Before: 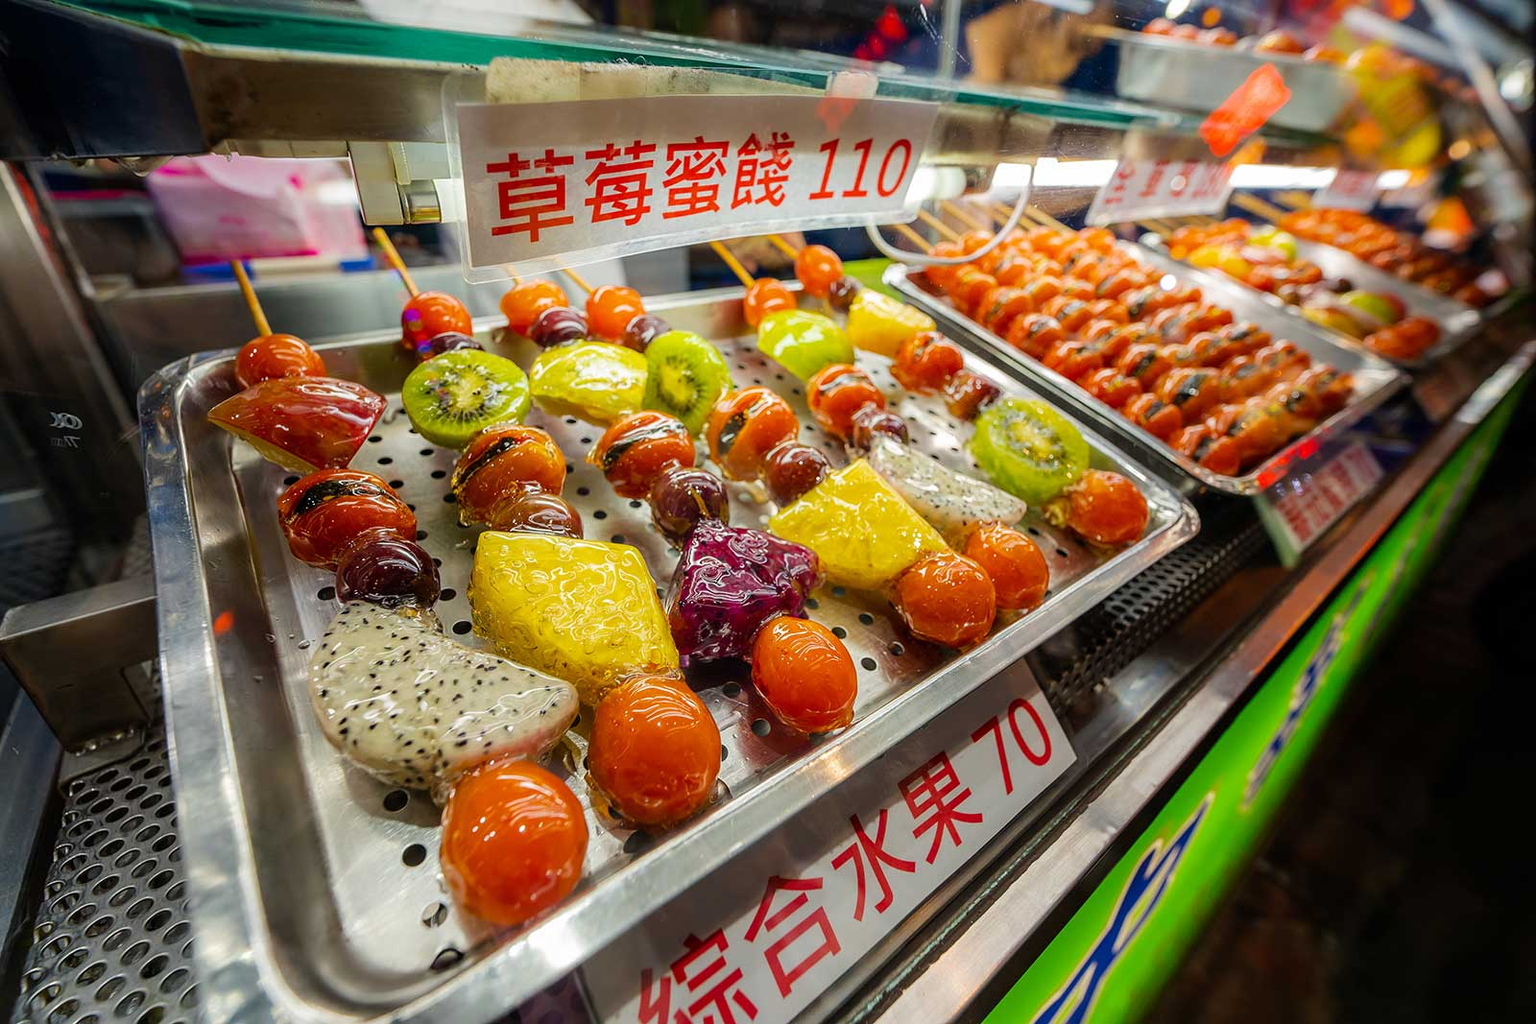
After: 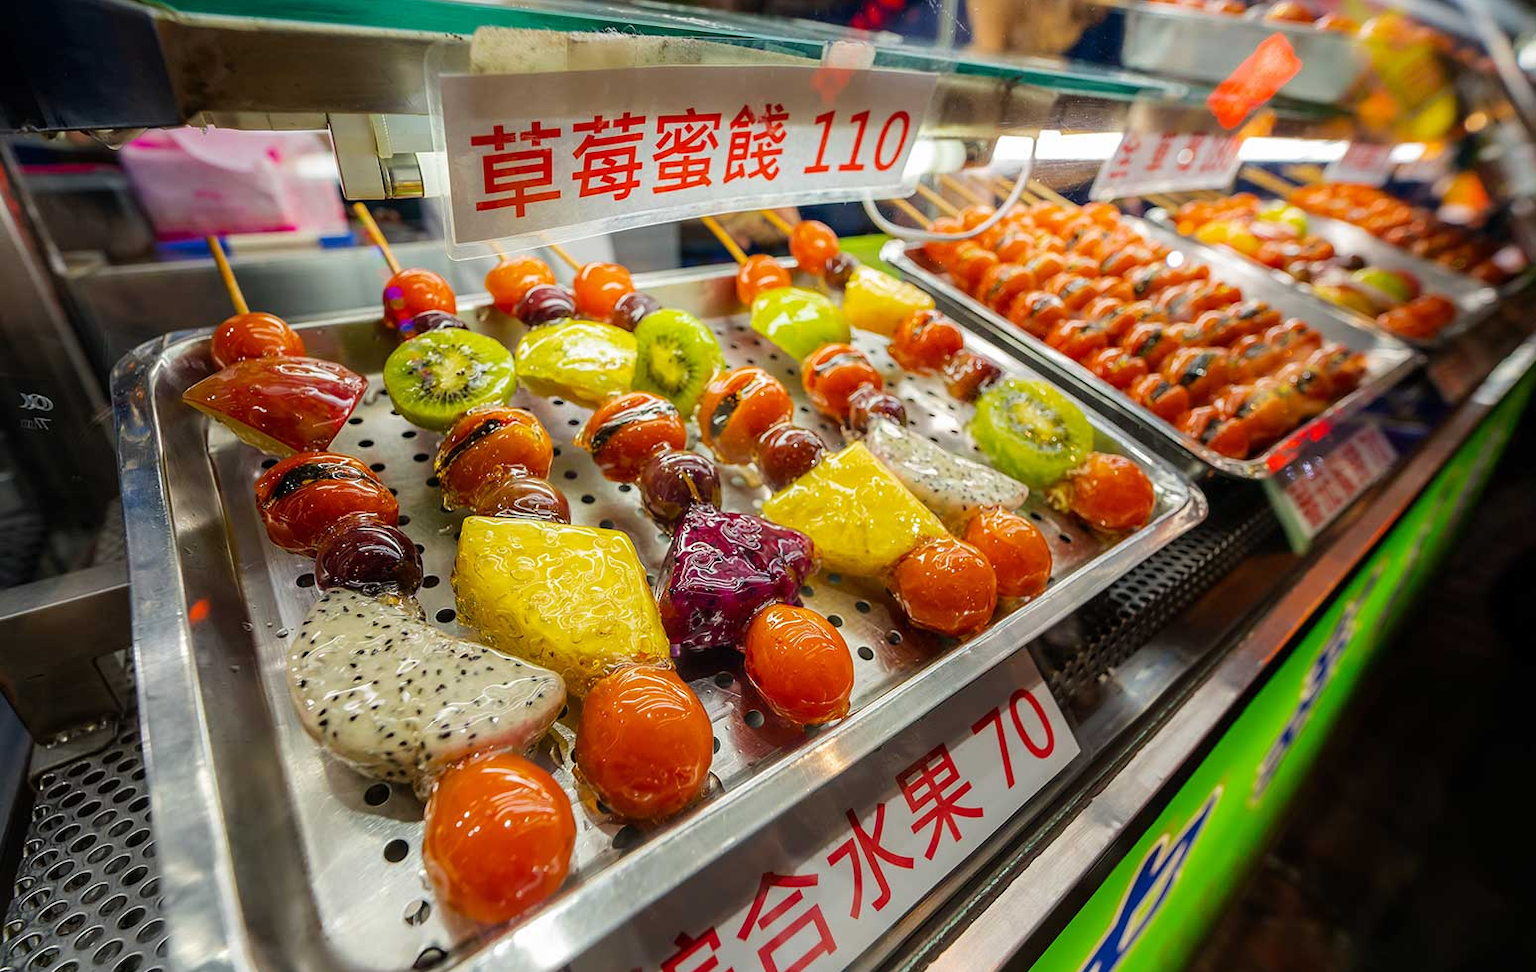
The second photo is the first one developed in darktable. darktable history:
crop: left 2.028%, top 3.17%, right 1.147%, bottom 4.837%
